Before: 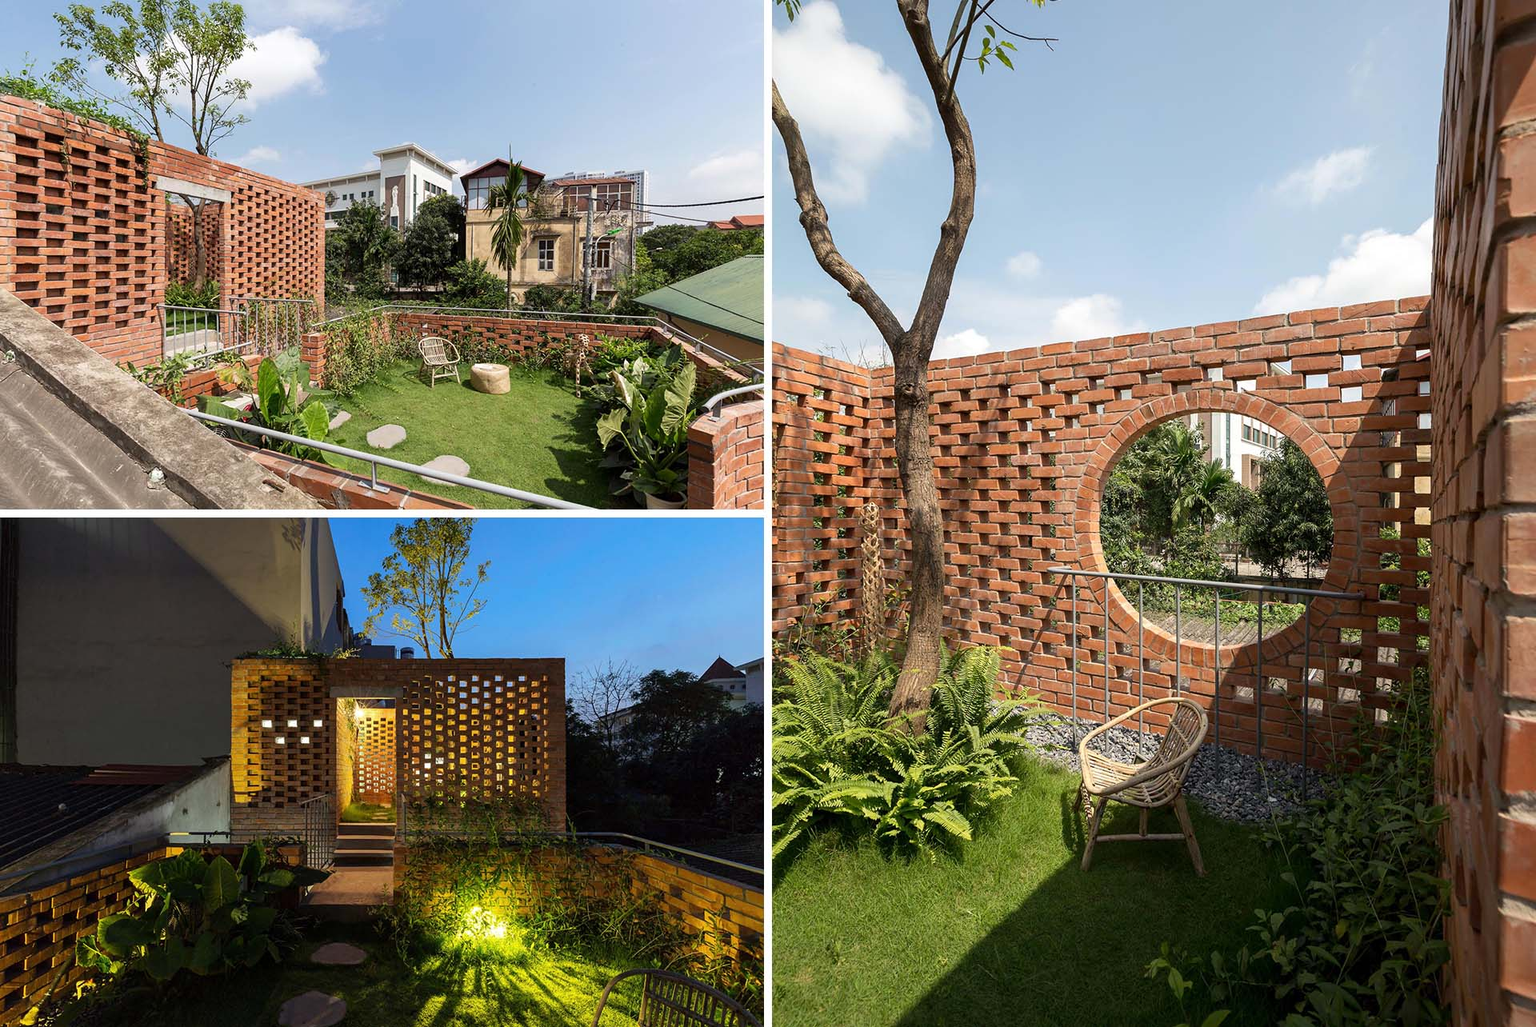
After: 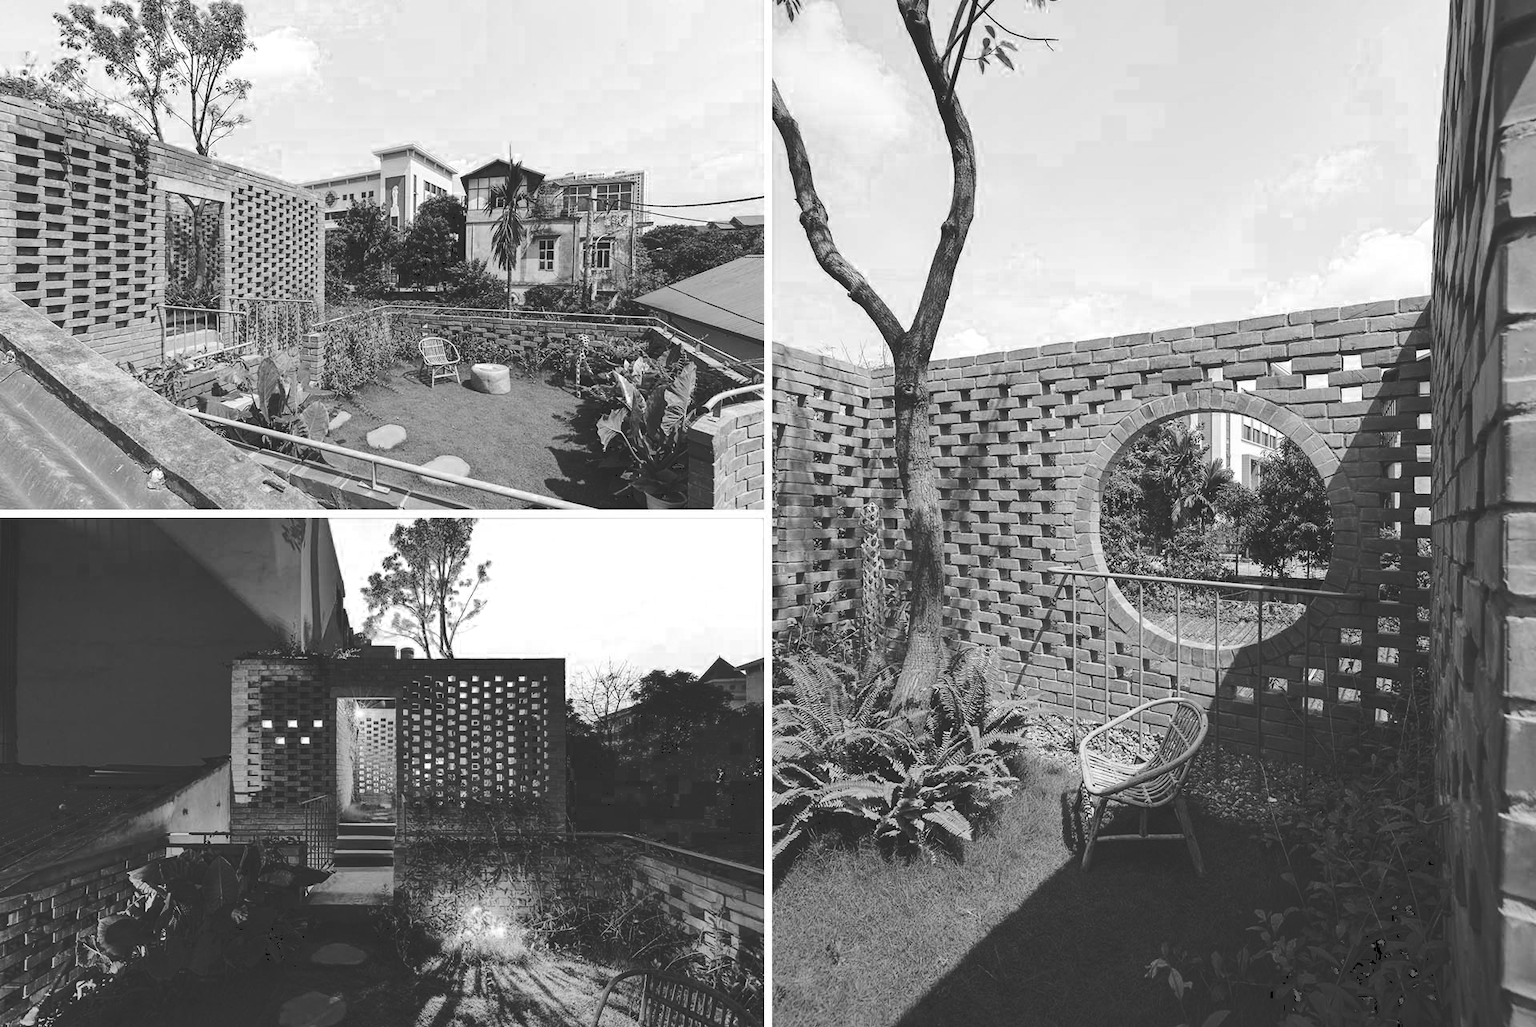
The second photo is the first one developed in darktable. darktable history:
color zones: curves: ch0 [(0, 0.613) (0.01, 0.613) (0.245, 0.448) (0.498, 0.529) (0.642, 0.665) (0.879, 0.777) (0.99, 0.613)]; ch1 [(0, 0) (0.143, 0) (0.286, 0) (0.429, 0) (0.571, 0) (0.714, 0) (0.857, 0)]
base curve: curves: ch0 [(0, 0.024) (0.055, 0.065) (0.121, 0.166) (0.236, 0.319) (0.693, 0.726) (1, 1)]
shadows and highlights: shadows 31.54, highlights -32.93, soften with gaussian
